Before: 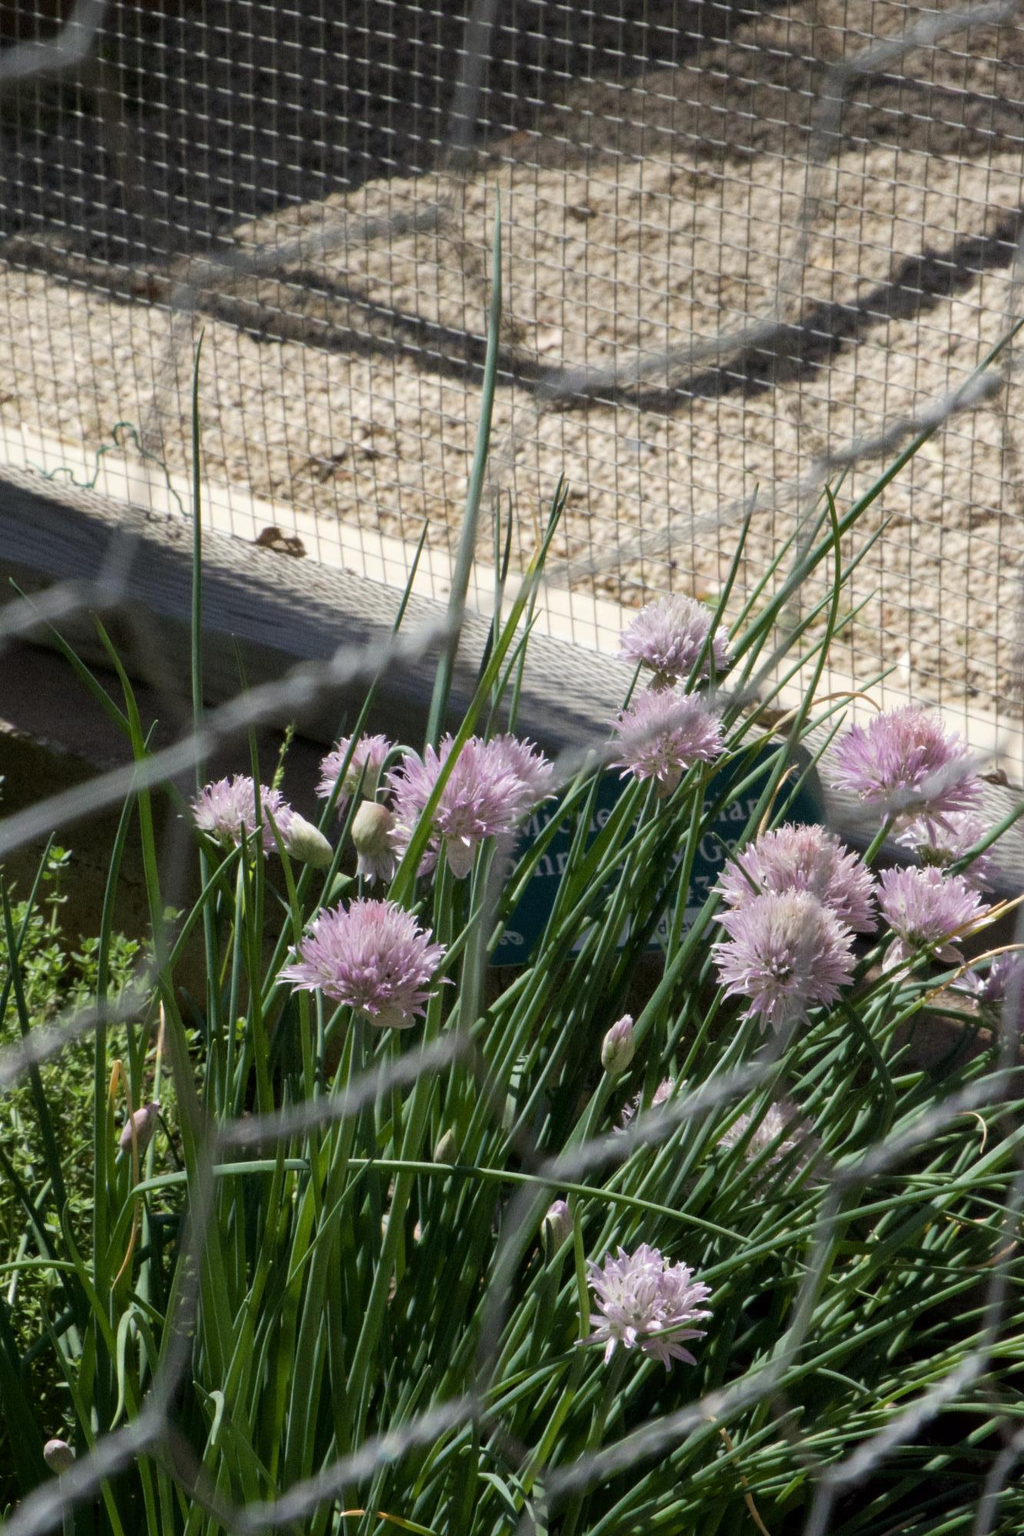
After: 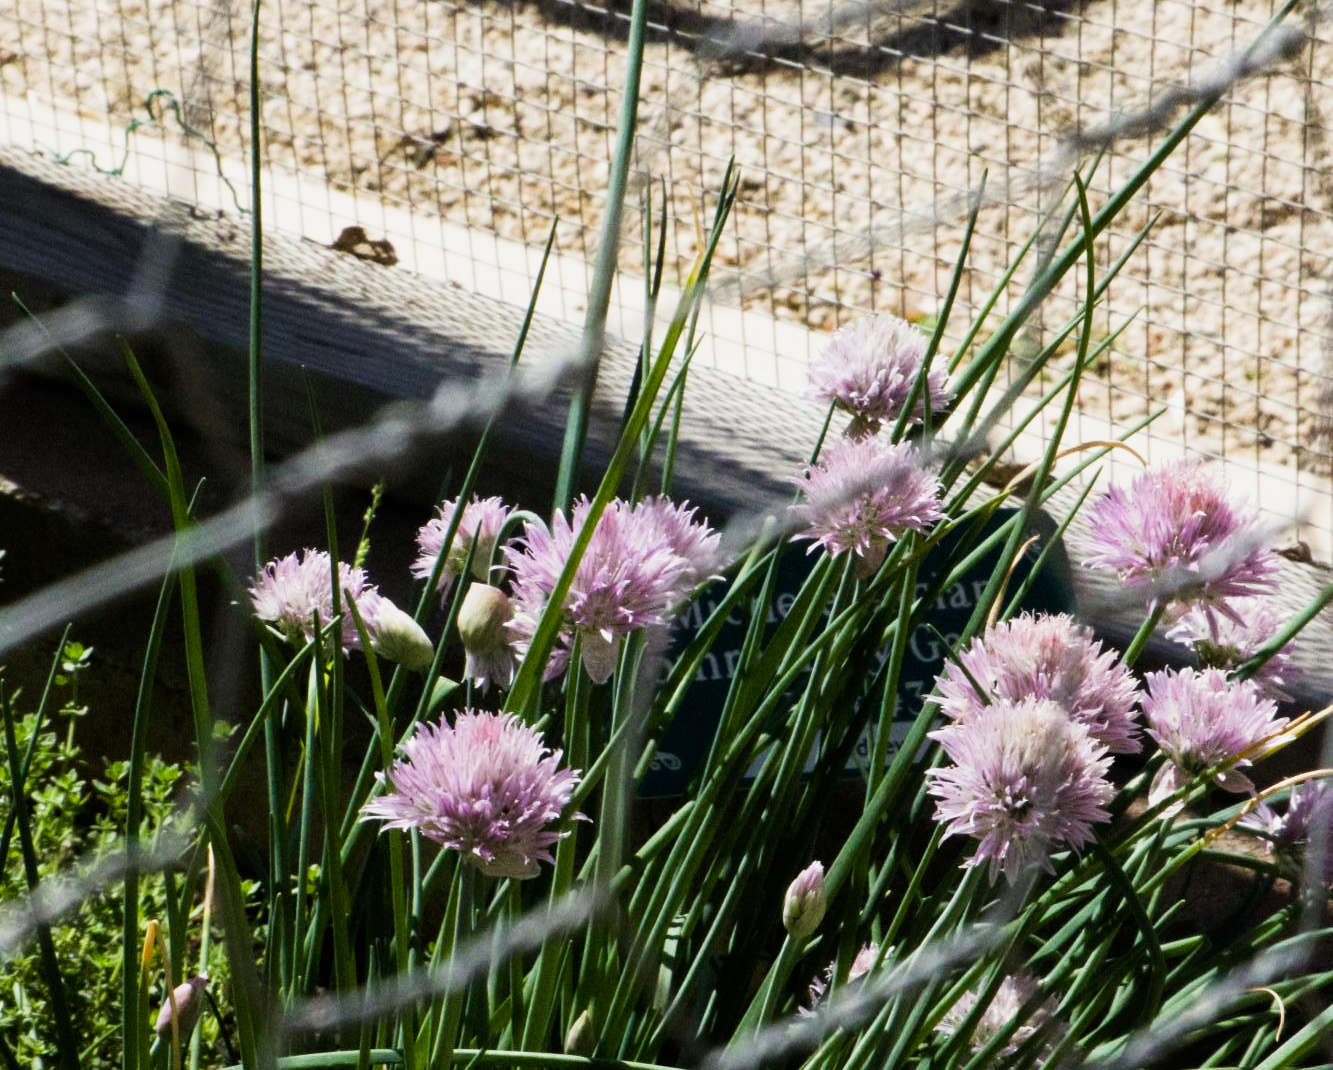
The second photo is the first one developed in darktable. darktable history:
sigmoid: contrast 1.86, skew 0.35
crop and rotate: top 23.043%, bottom 23.437%
